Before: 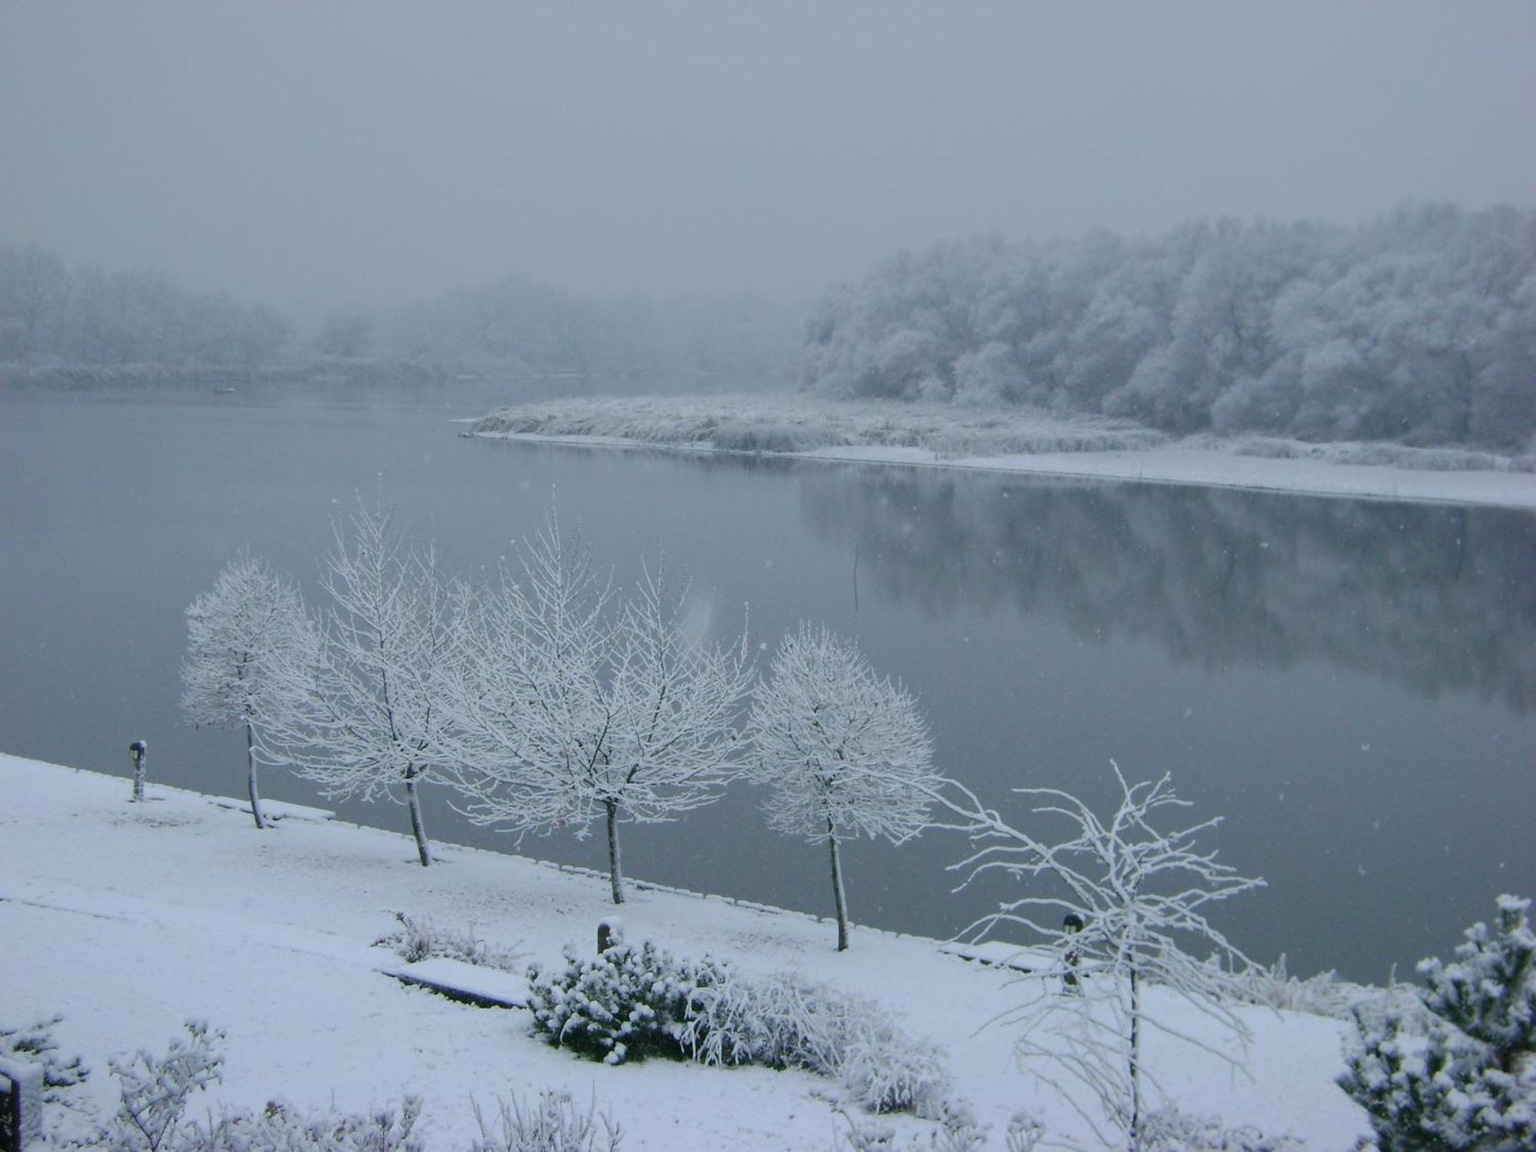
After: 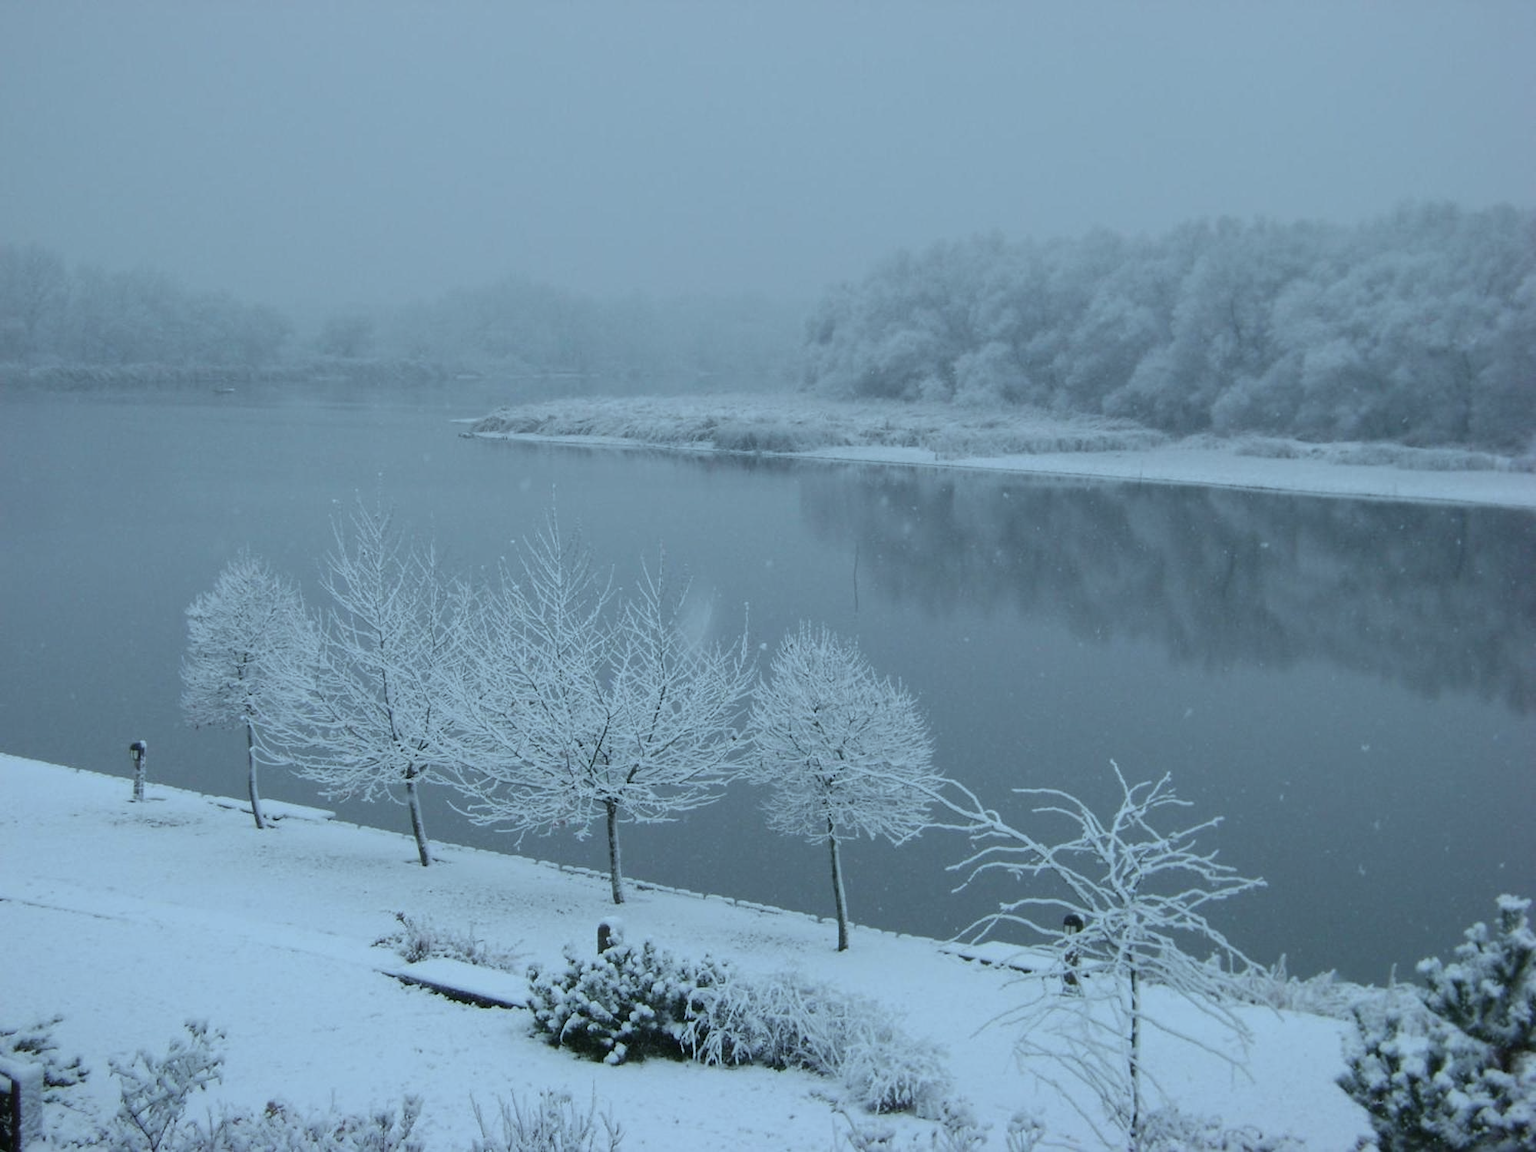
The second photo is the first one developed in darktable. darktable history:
color correction: highlights a* -12.49, highlights b* -17.52, saturation 0.699
